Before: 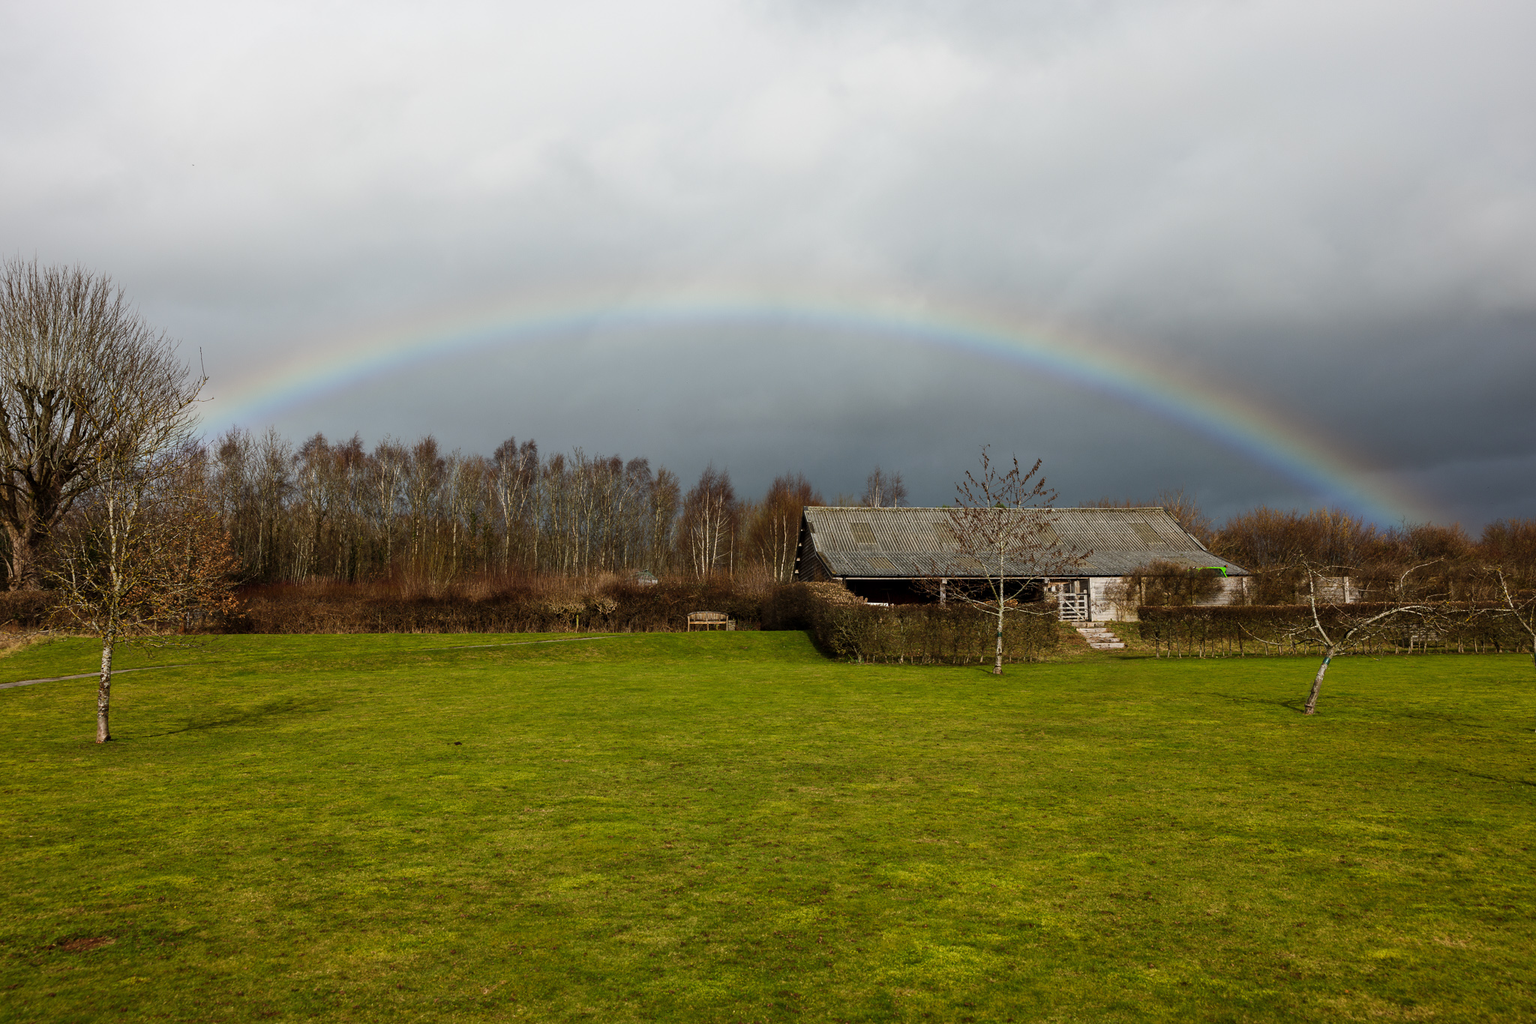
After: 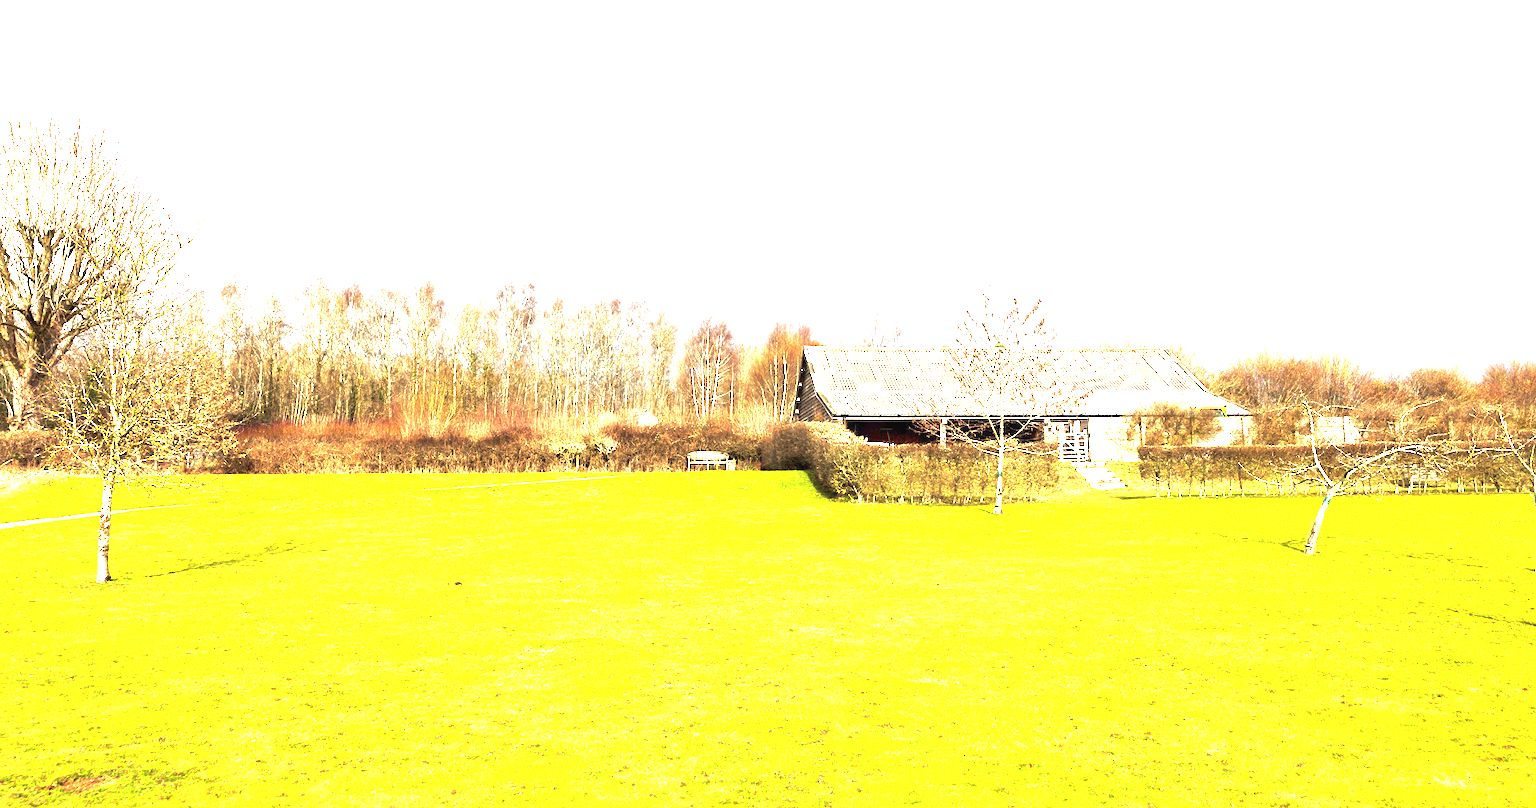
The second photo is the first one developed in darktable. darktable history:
exposure: black level correction 0, exposure 4.045 EV, compensate highlight preservation false
crop and rotate: top 15.702%, bottom 5.319%
